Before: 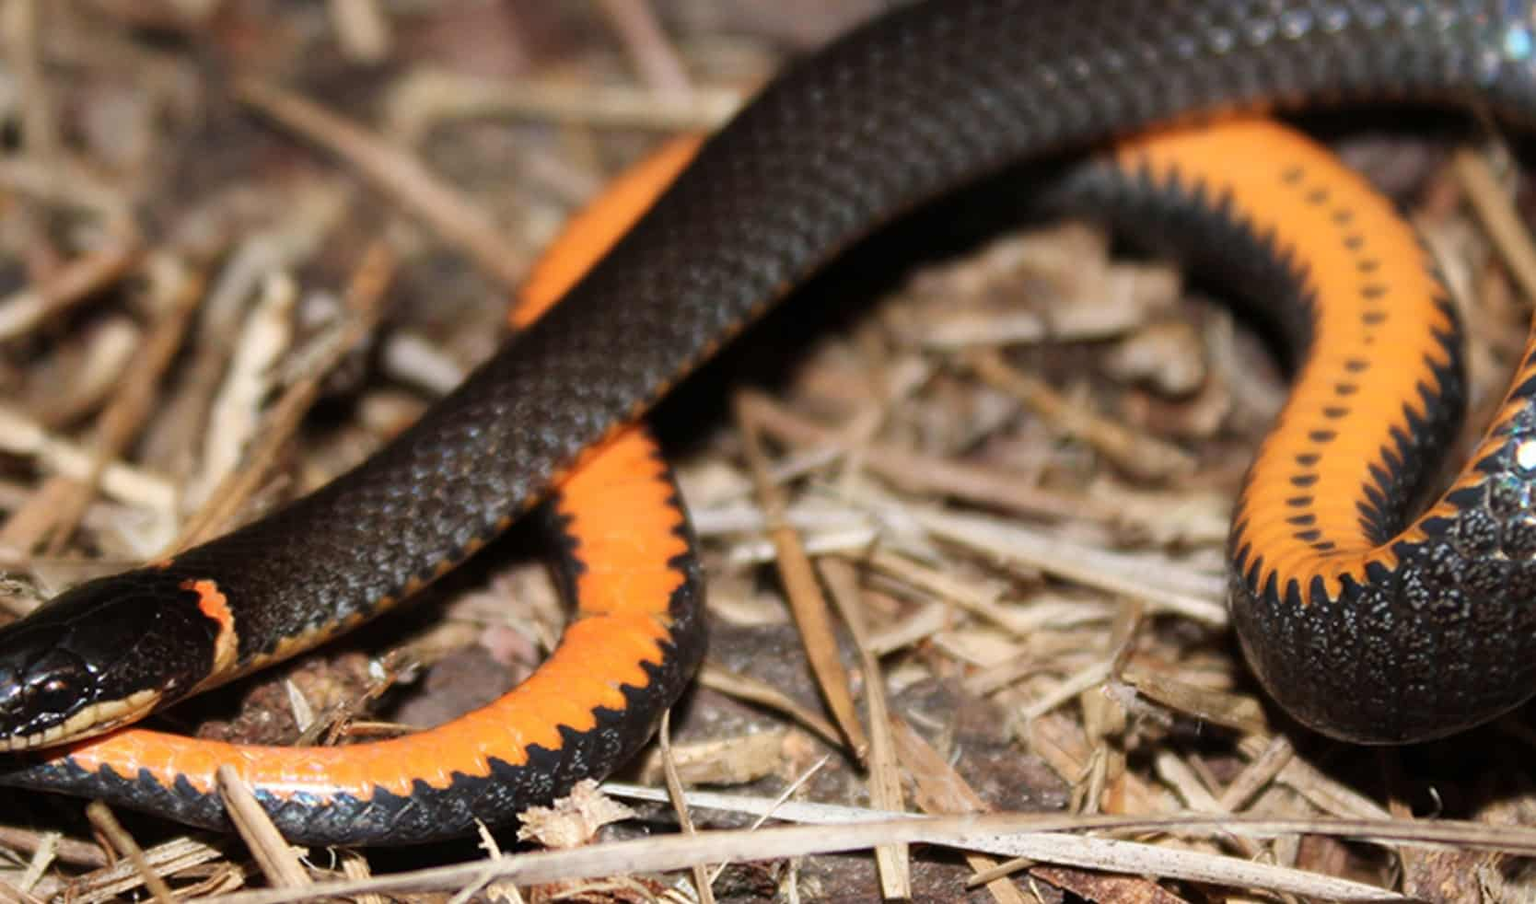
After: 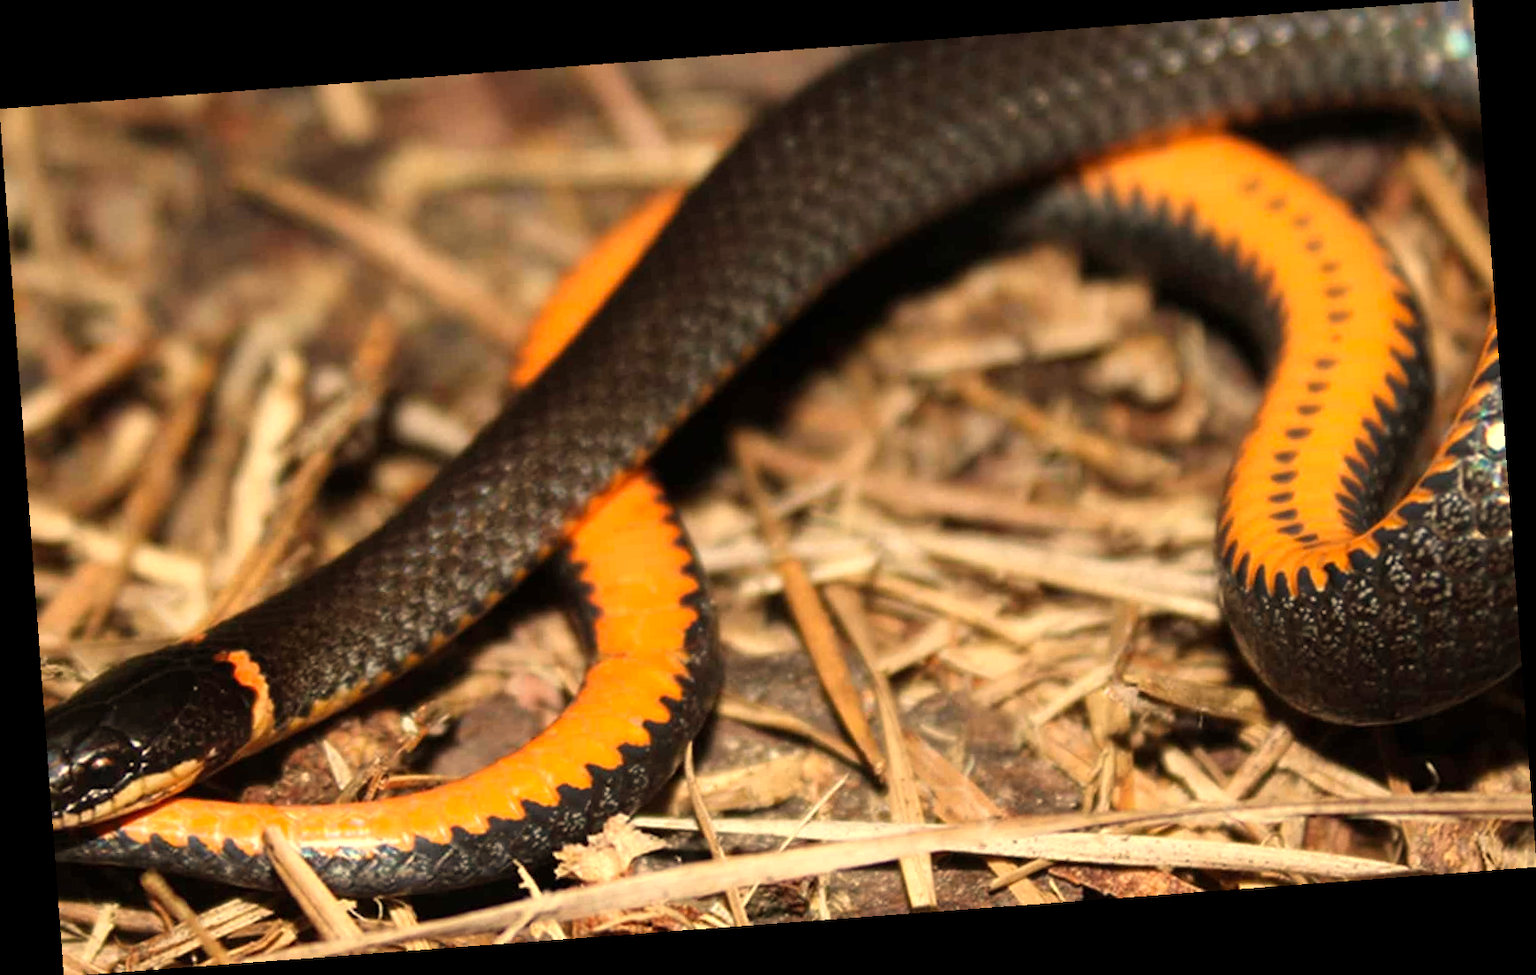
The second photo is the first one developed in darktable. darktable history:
rotate and perspective: rotation -4.25°, automatic cropping off
levels: levels [0, 0.48, 0.961]
white balance: red 1.138, green 0.996, blue 0.812
